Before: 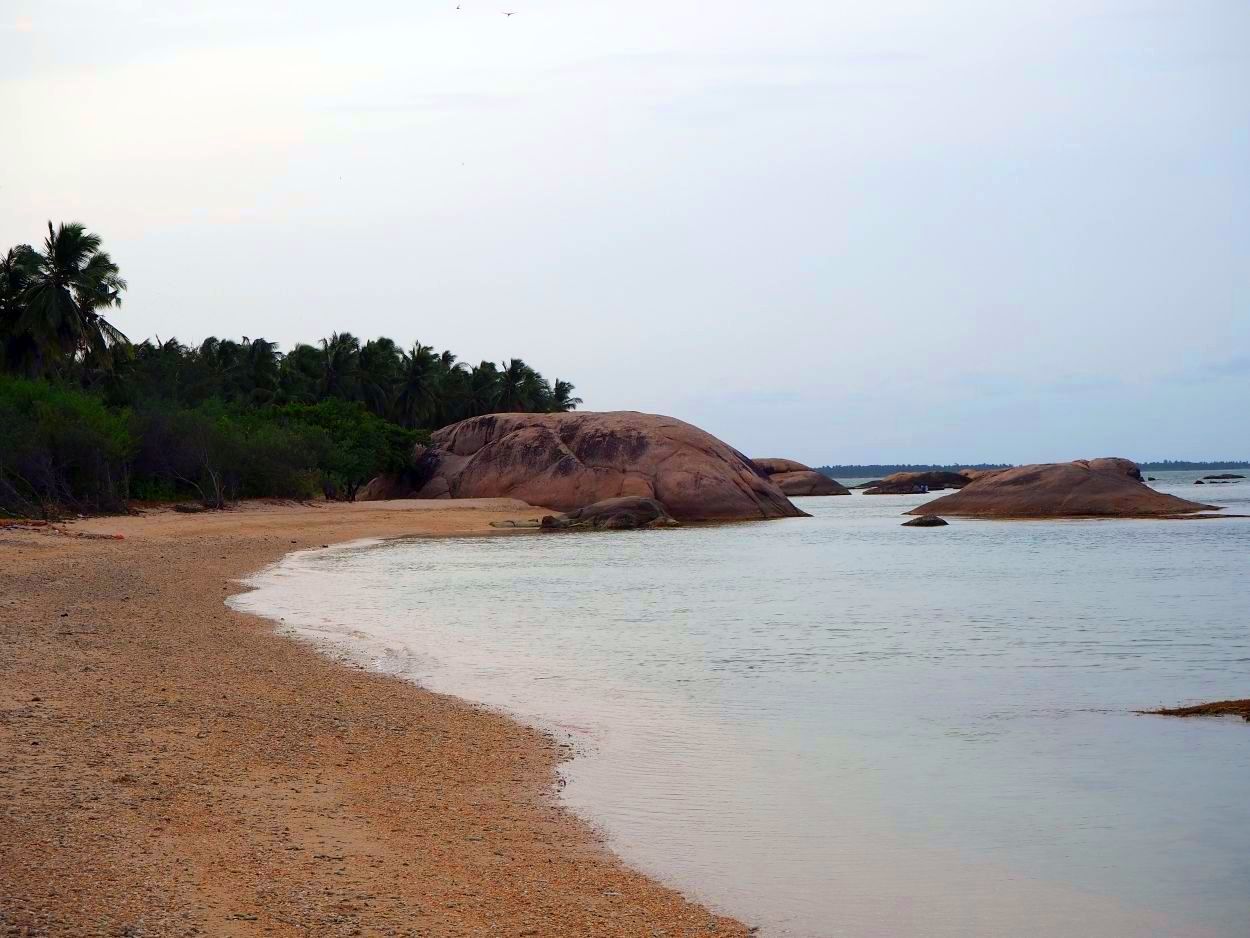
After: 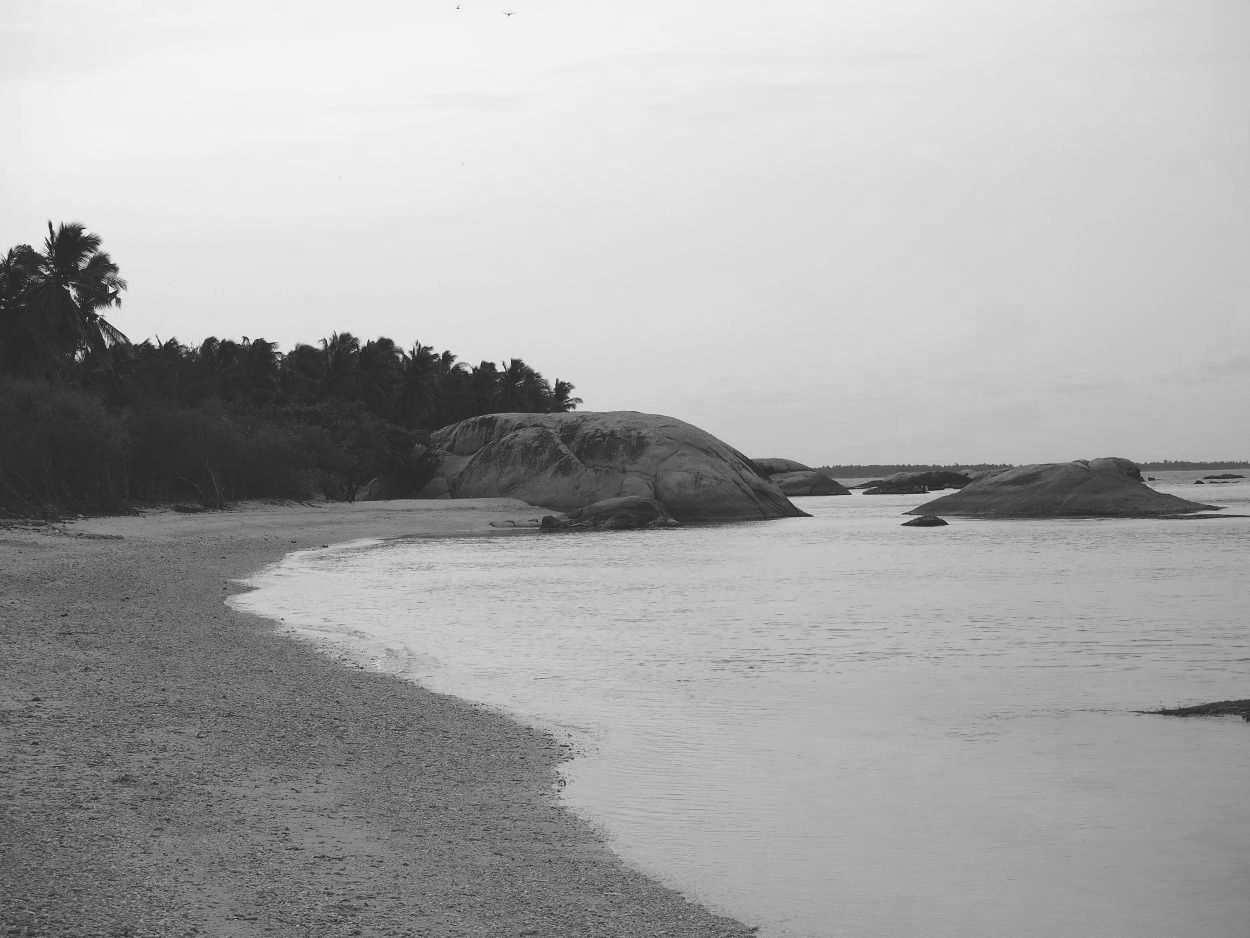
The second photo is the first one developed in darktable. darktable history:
white balance: emerald 1
exposure: black level correction -0.025, exposure -0.117 EV, compensate highlight preservation false
monochrome: on, module defaults
